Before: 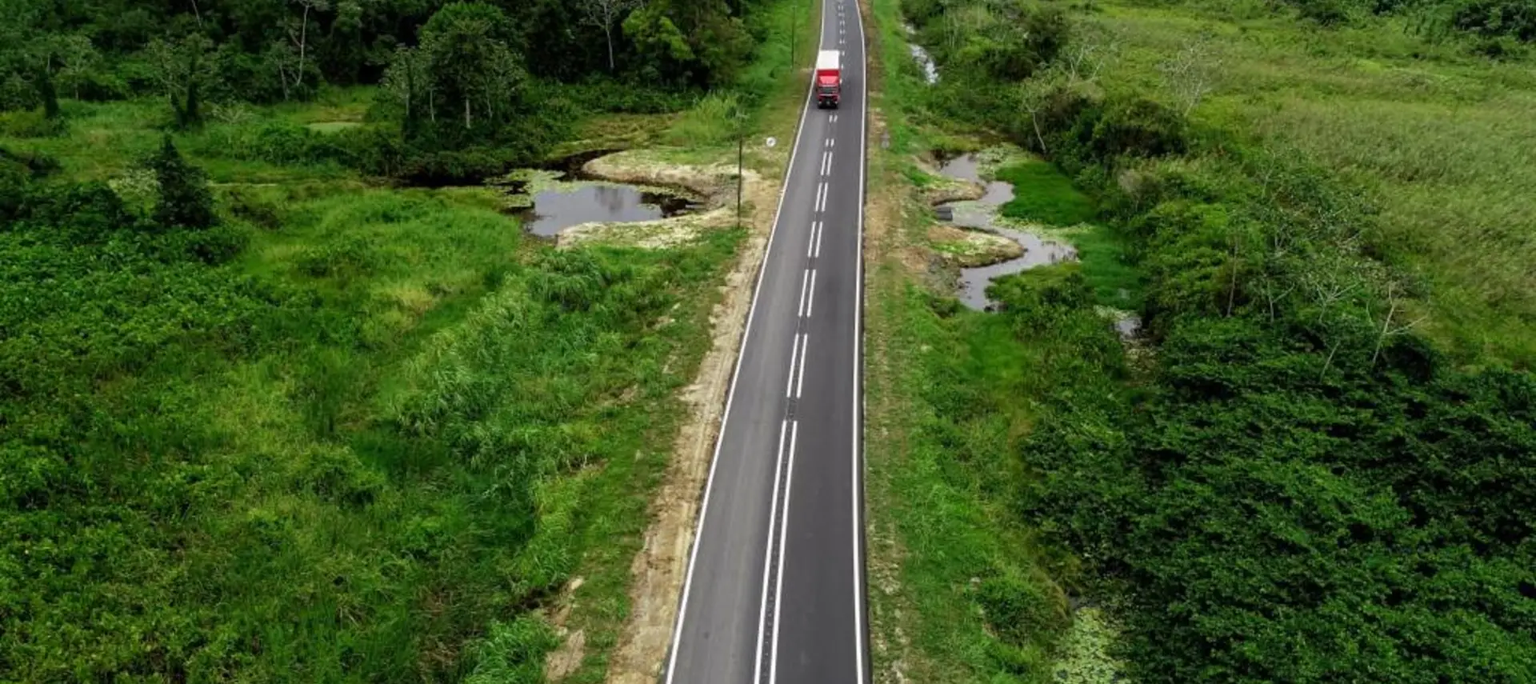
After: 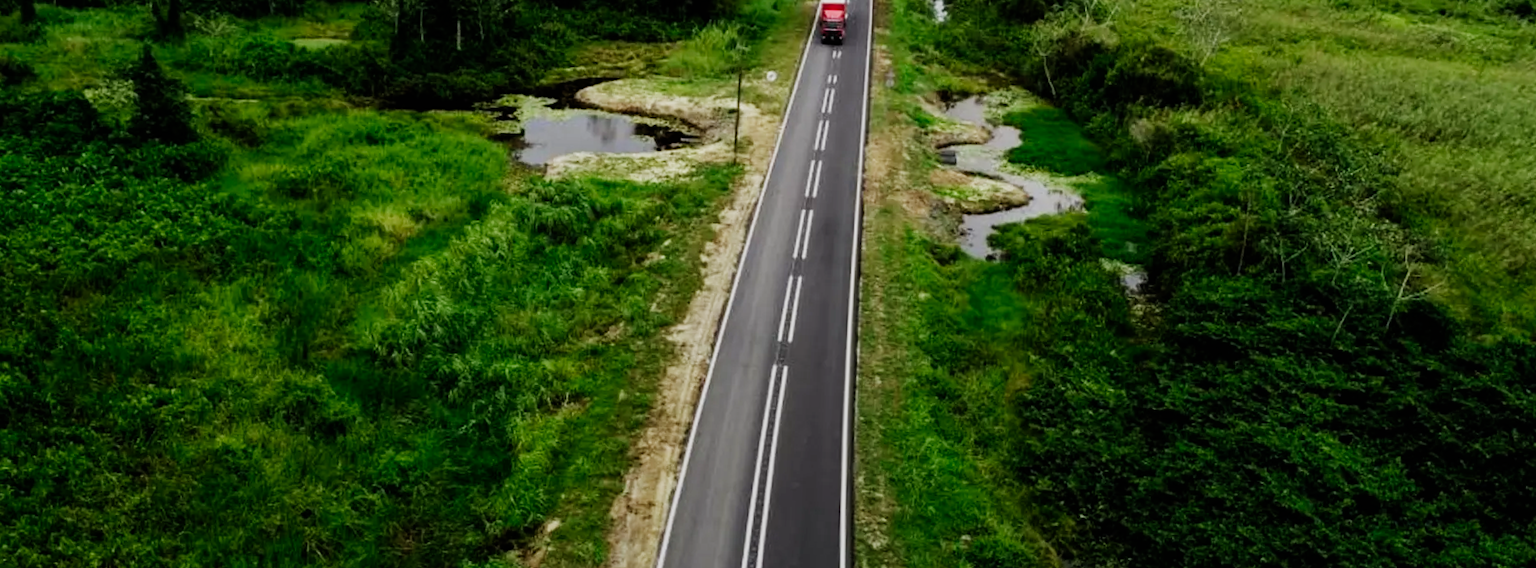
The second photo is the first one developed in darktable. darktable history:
rotate and perspective: rotation 2.17°, automatic cropping off
graduated density: rotation -180°, offset 27.42
crop and rotate: left 2.991%, top 13.302%, right 1.981%, bottom 12.636%
sigmoid: contrast 1.69, skew -0.23, preserve hue 0%, red attenuation 0.1, red rotation 0.035, green attenuation 0.1, green rotation -0.017, blue attenuation 0.15, blue rotation -0.052, base primaries Rec2020
